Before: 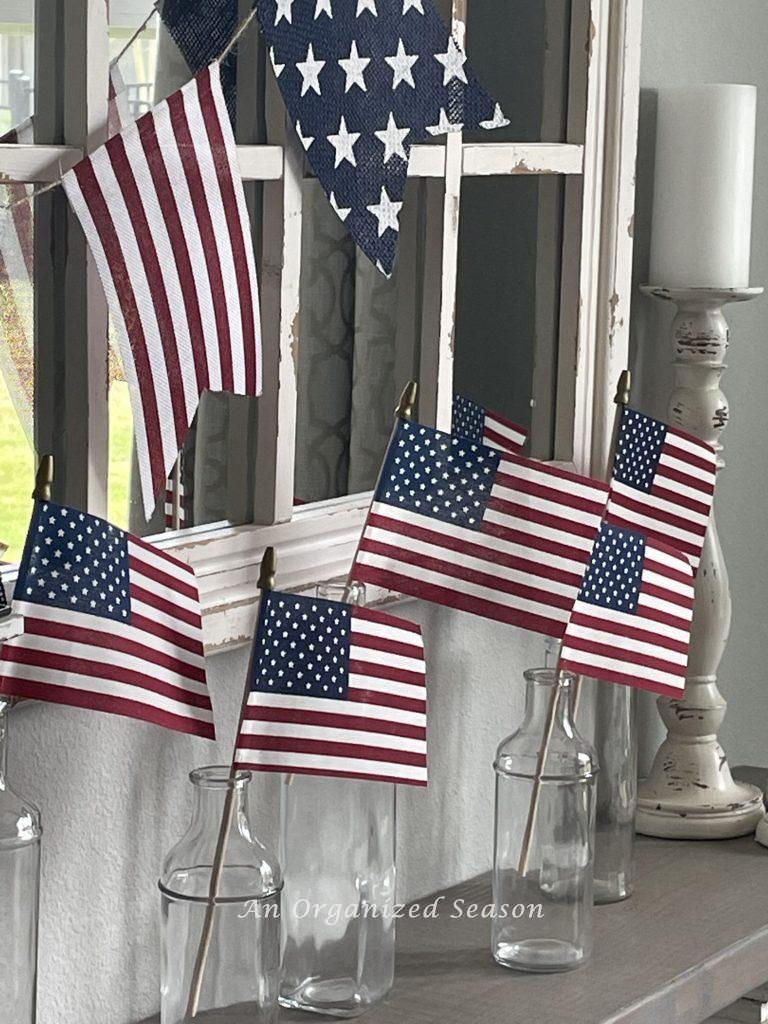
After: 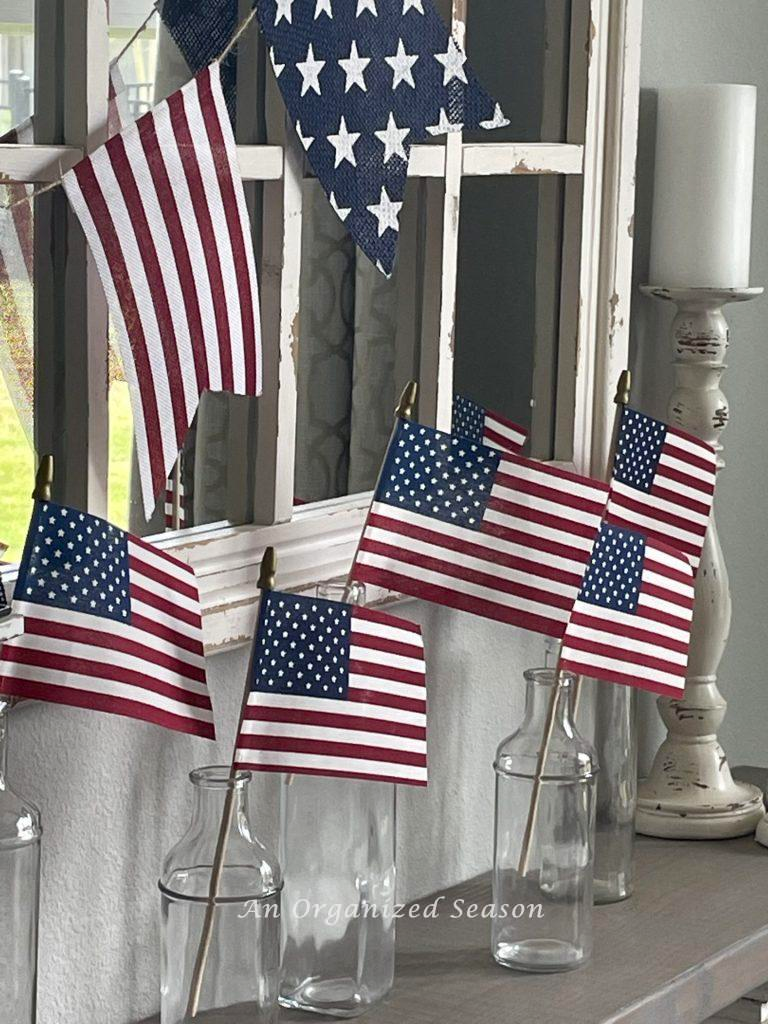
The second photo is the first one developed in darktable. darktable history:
color balance rgb: linear chroma grading › global chroma 8.291%, perceptual saturation grading › global saturation 1.515%, perceptual saturation grading › highlights -2.178%, perceptual saturation grading › mid-tones 4.095%, perceptual saturation grading › shadows 8.015%, global vibrance 9.68%
shadows and highlights: radius 105.6, shadows 23.42, highlights -57.74, low approximation 0.01, soften with gaussian
